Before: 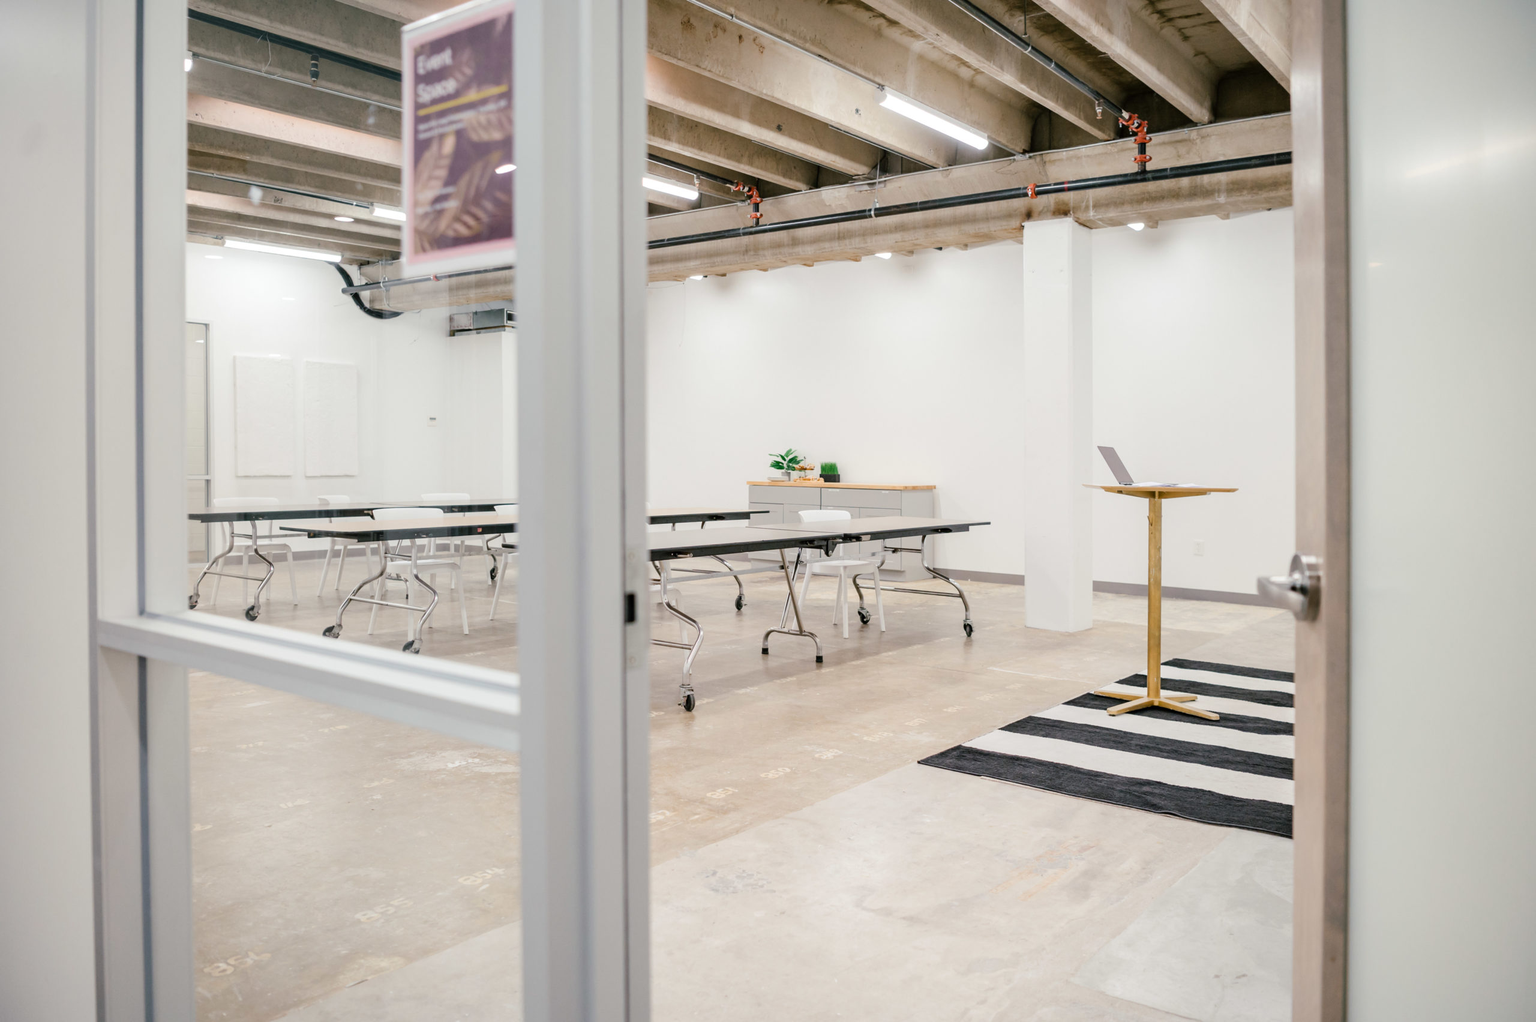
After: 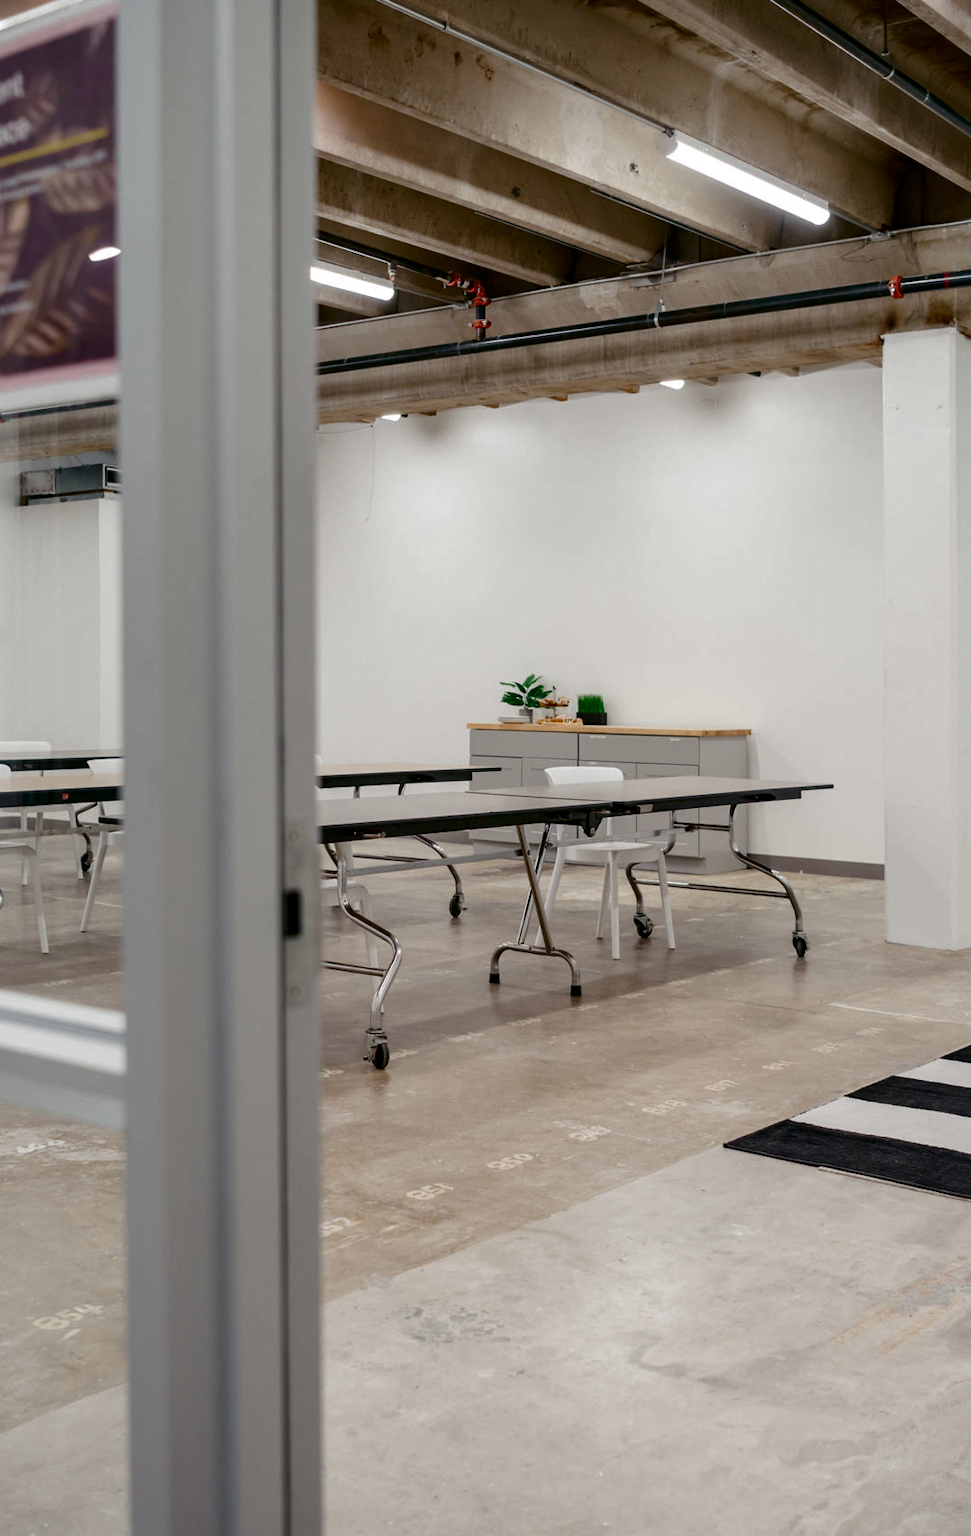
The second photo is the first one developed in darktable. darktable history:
crop: left 28.43%, right 29.461%
contrast brightness saturation: brightness -0.507
